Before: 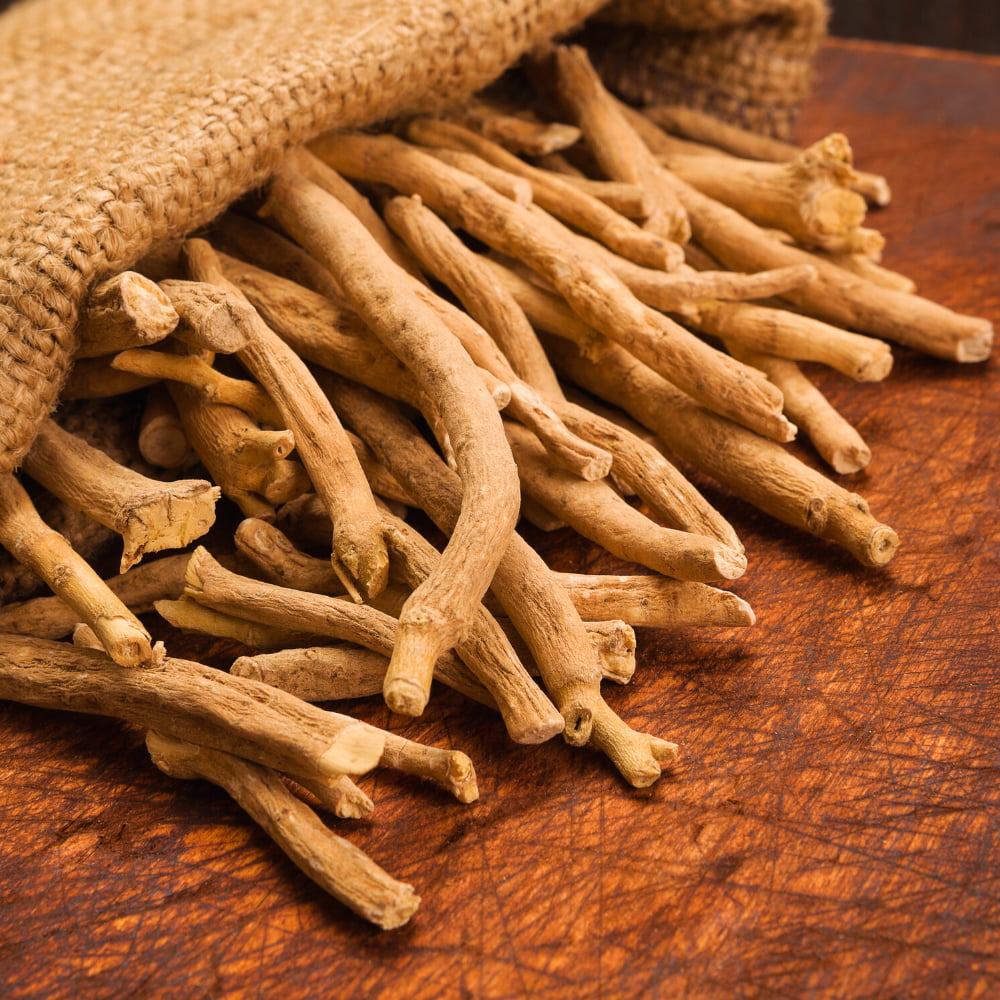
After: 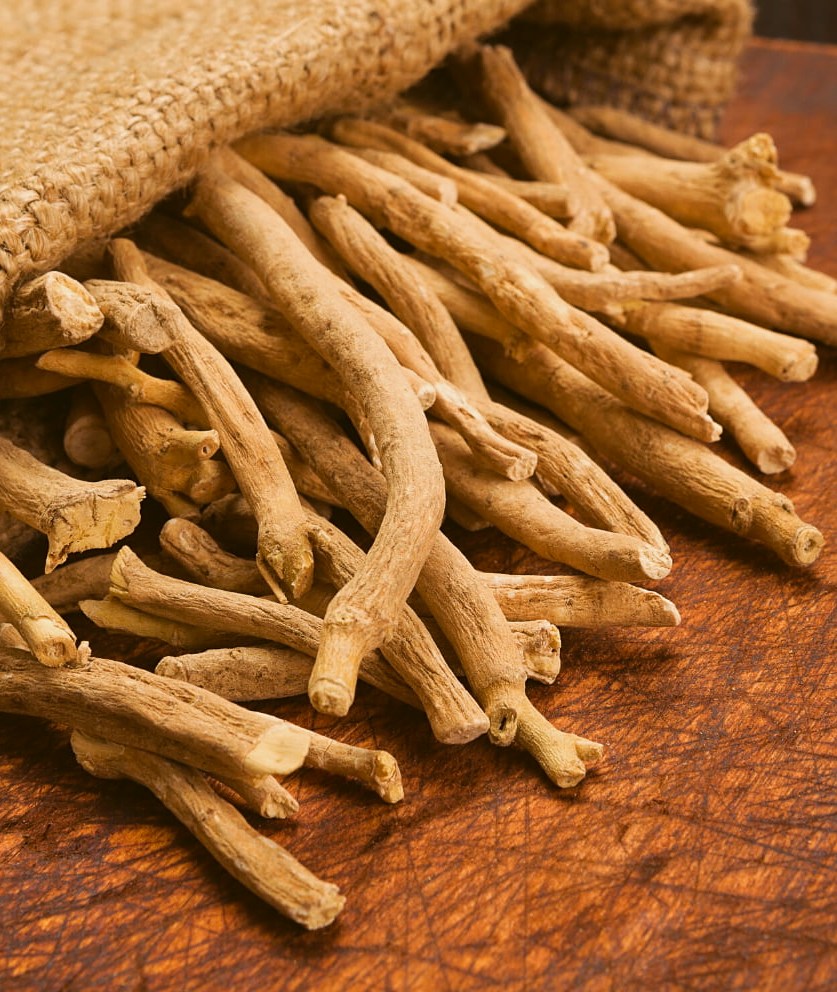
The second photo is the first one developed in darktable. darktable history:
sharpen: amount 0.2
color balance: lift [1.004, 1.002, 1.002, 0.998], gamma [1, 1.007, 1.002, 0.993], gain [1, 0.977, 1.013, 1.023], contrast -3.64%
crop: left 7.598%, right 7.873%
white balance: emerald 1
